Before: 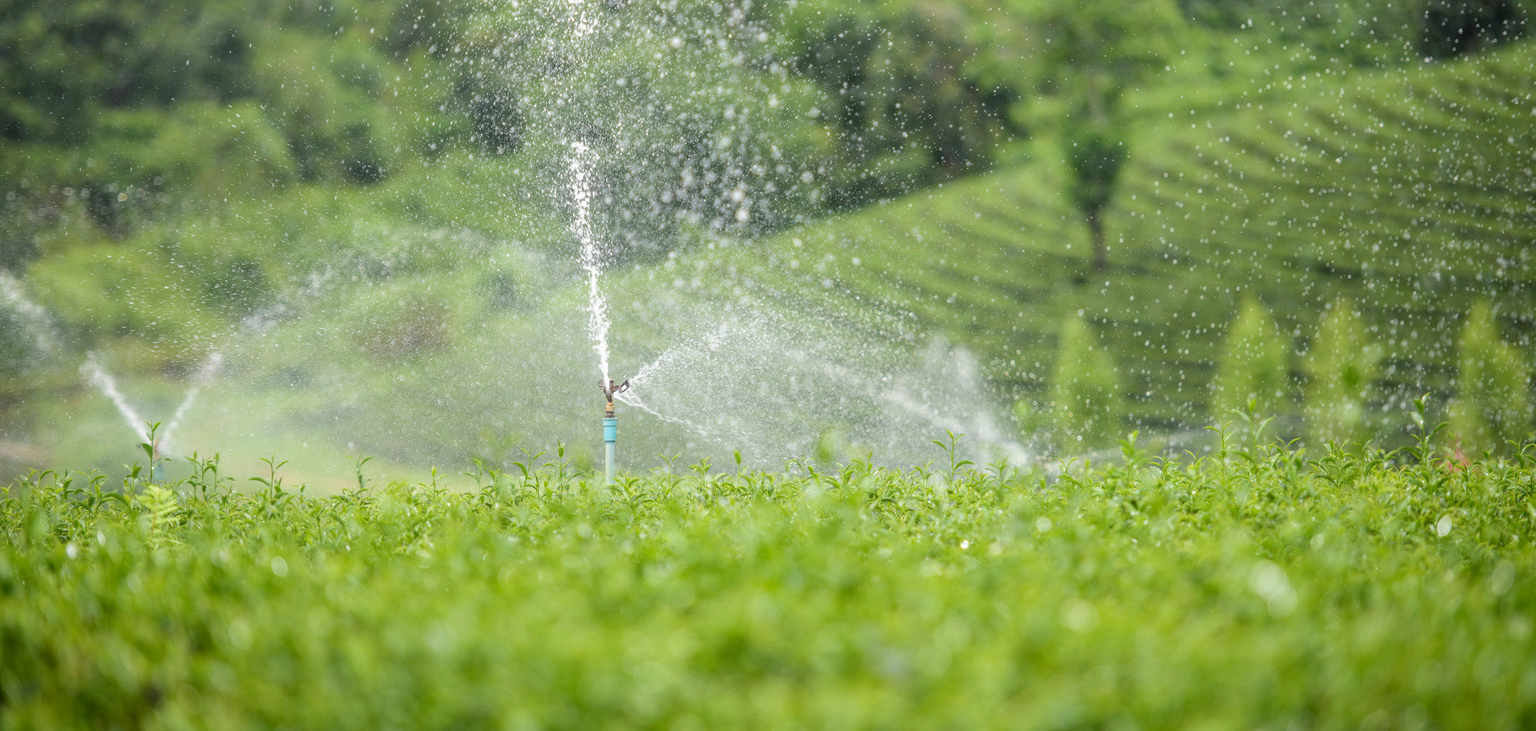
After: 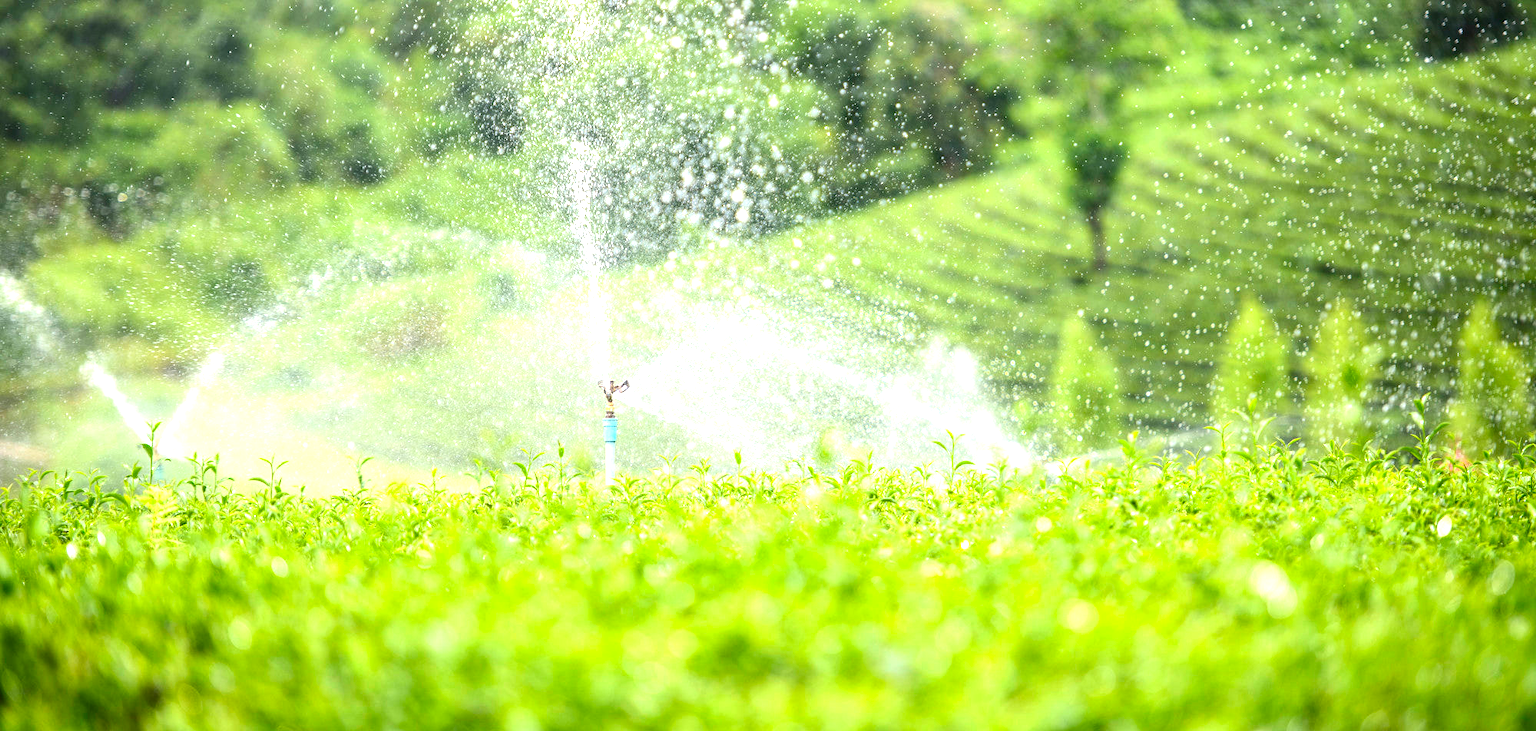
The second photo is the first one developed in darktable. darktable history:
contrast brightness saturation: contrast 0.12, brightness -0.12, saturation 0.2
exposure: black level correction 0, exposure 1.2 EV, compensate highlight preservation false
